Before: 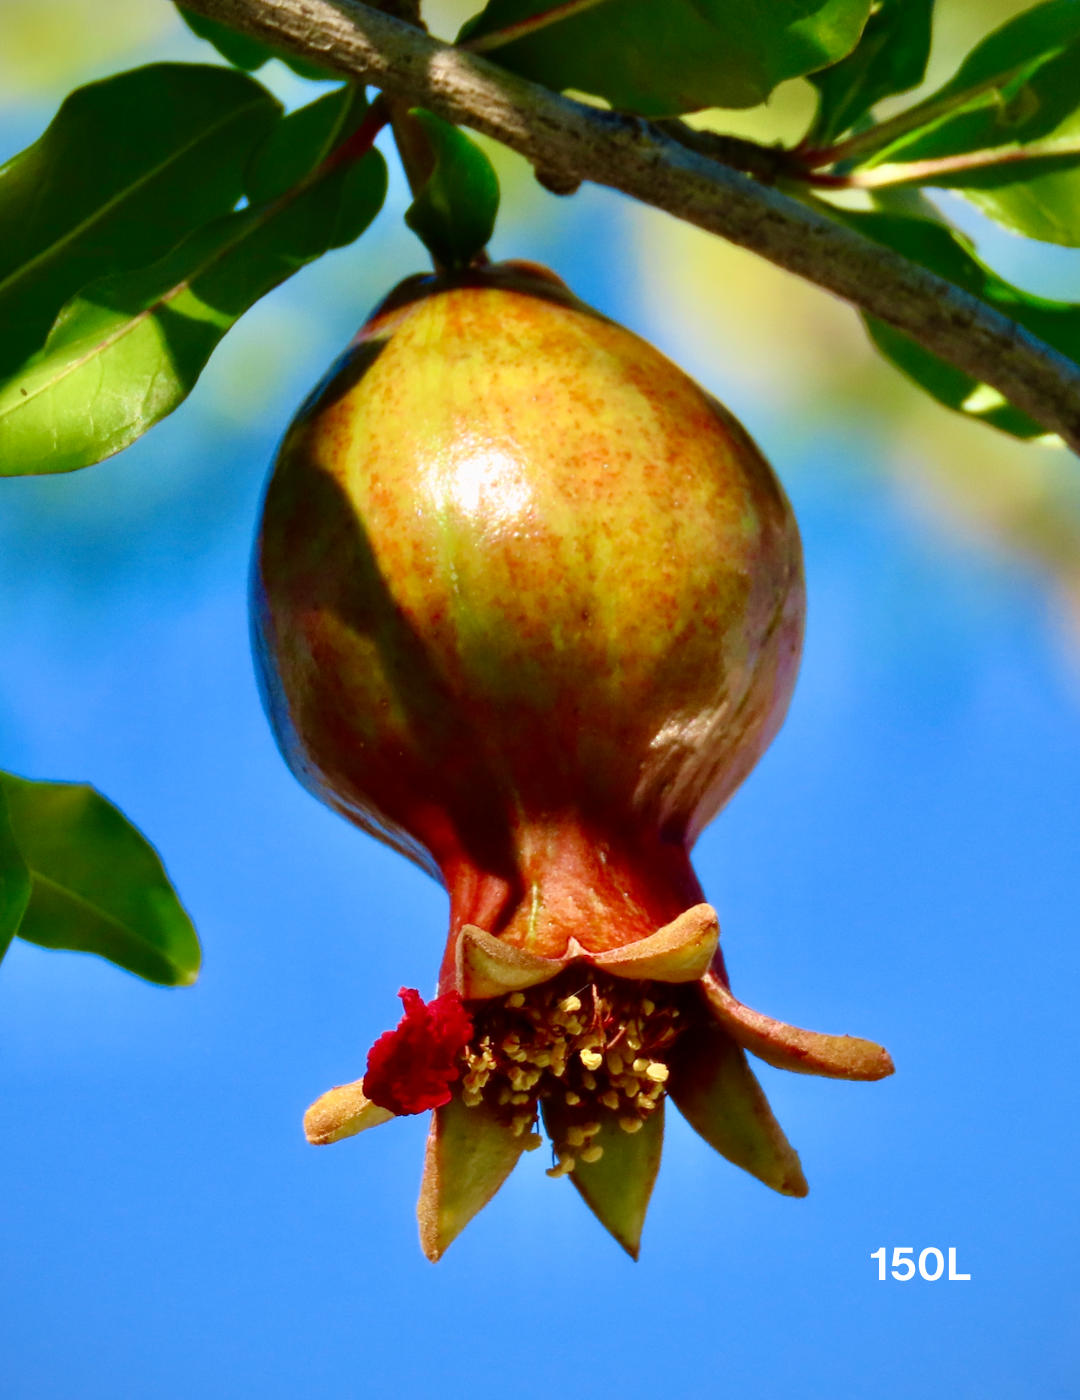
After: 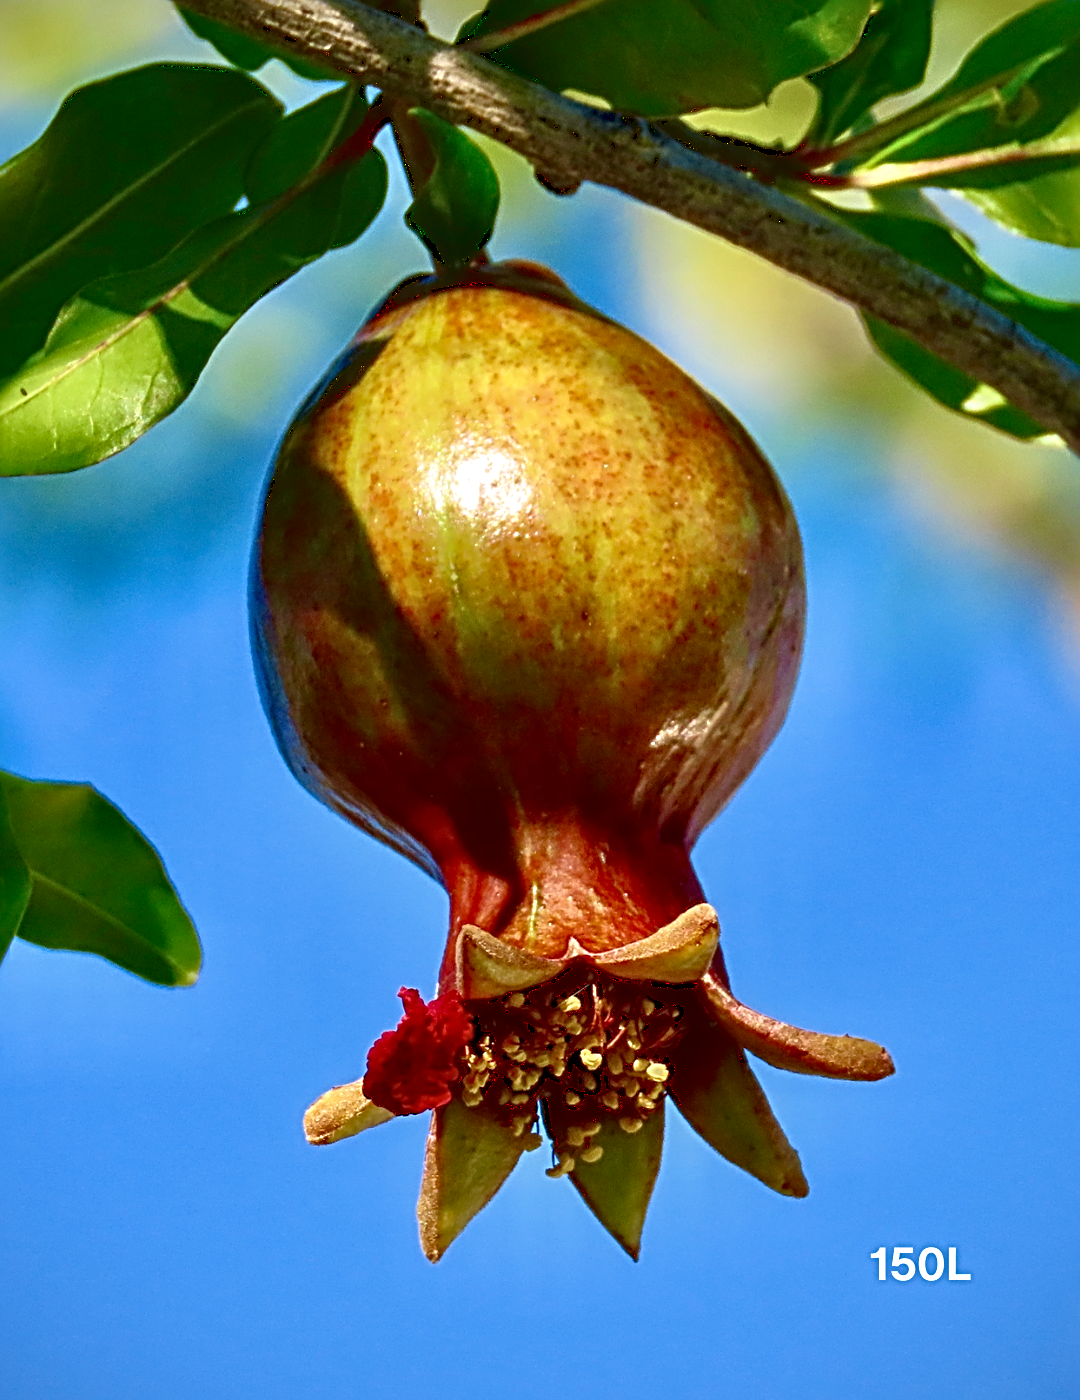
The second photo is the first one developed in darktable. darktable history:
tone curve: curves: ch0 [(0.001, 0.042) (0.128, 0.16) (0.452, 0.42) (0.603, 0.566) (0.754, 0.733) (1, 1)]; ch1 [(0, 0) (0.325, 0.327) (0.412, 0.441) (0.473, 0.466) (0.5, 0.499) (0.549, 0.558) (0.617, 0.625) (0.713, 0.7) (1, 1)]; ch2 [(0, 0) (0.386, 0.397) (0.445, 0.47) (0.505, 0.498) (0.529, 0.524) (0.574, 0.569) (0.652, 0.641) (1, 1)]
local contrast: detail 130%
sharpen: radius 3.707, amount 0.945
